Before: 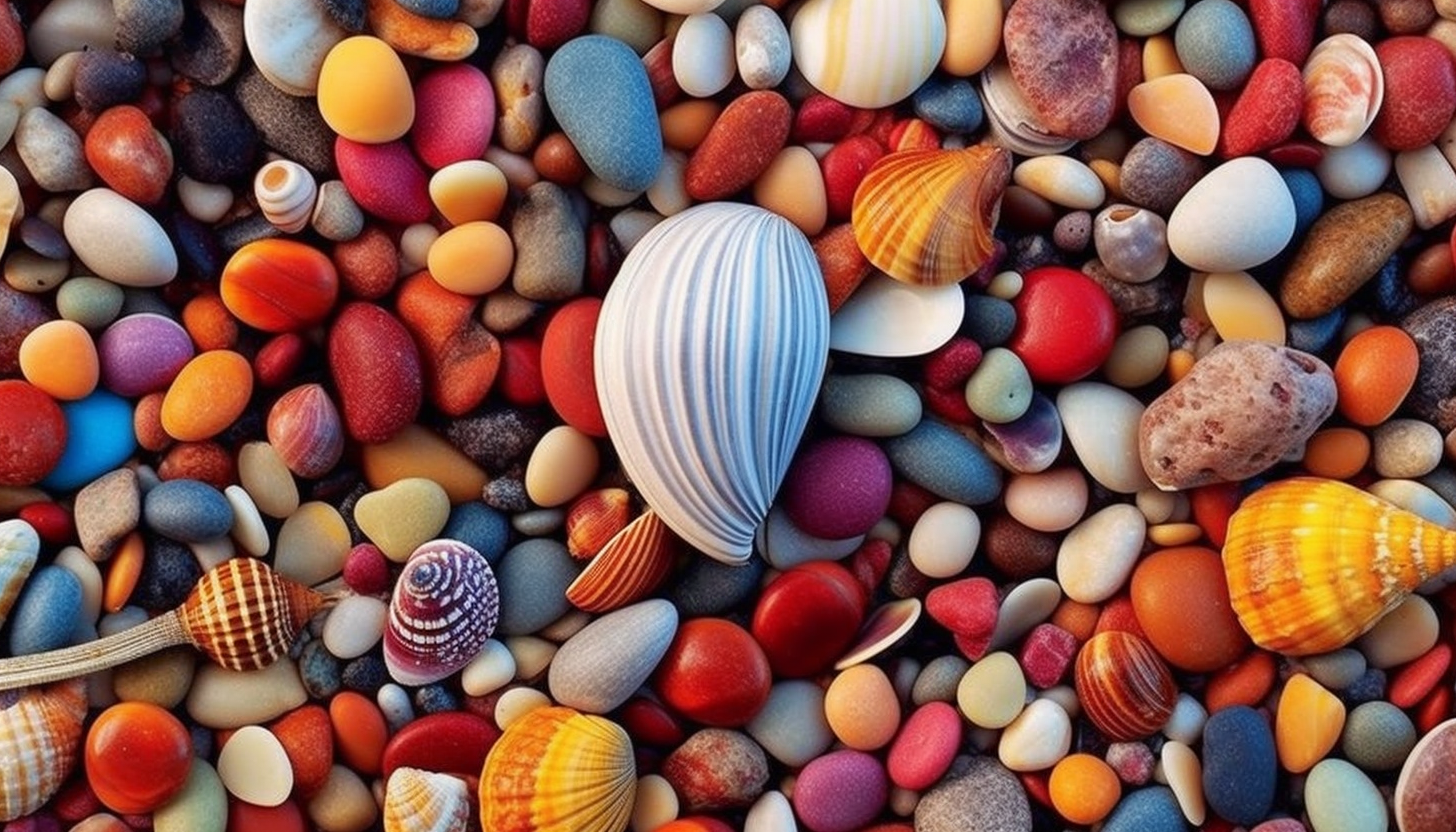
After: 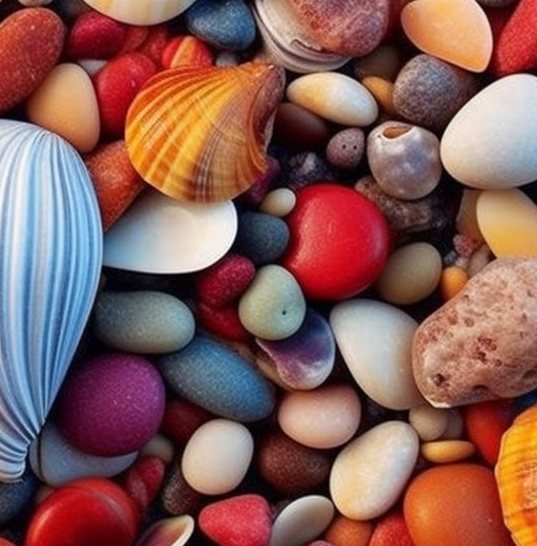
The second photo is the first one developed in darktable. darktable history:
crop and rotate: left 49.936%, top 10.094%, right 13.136%, bottom 24.256%
tone equalizer: on, module defaults
